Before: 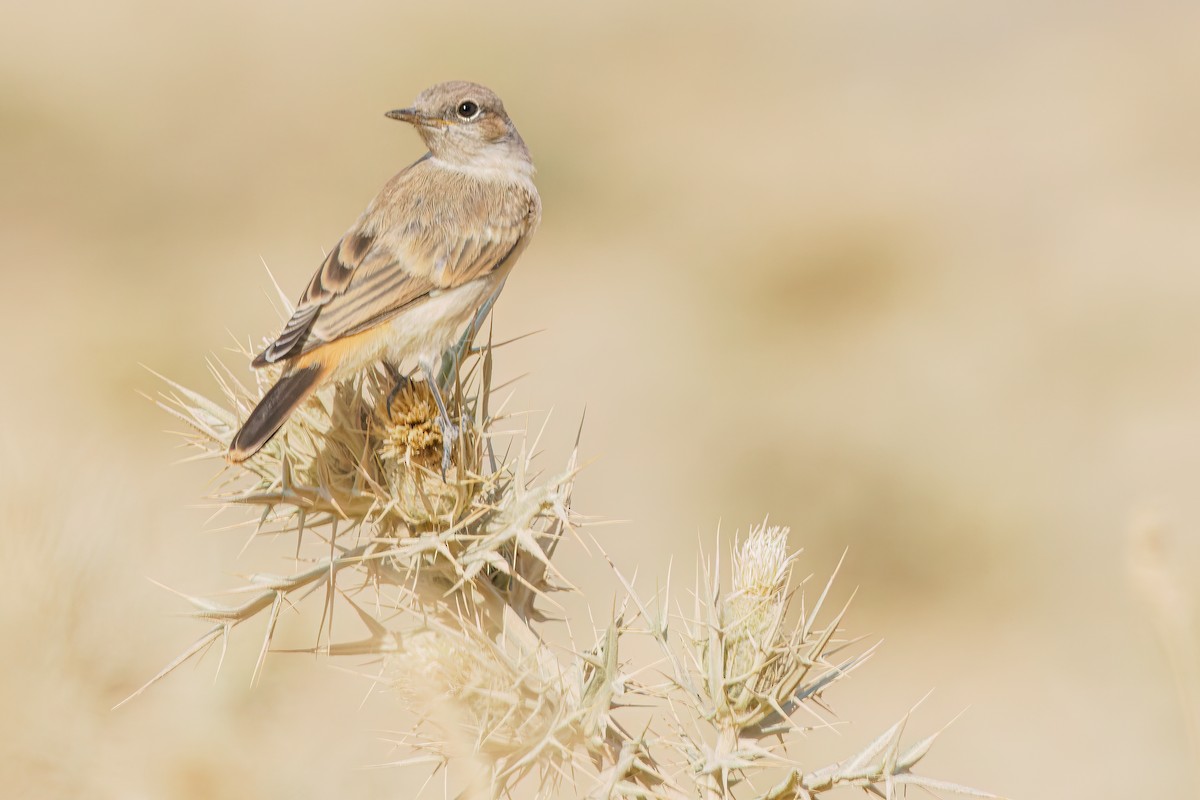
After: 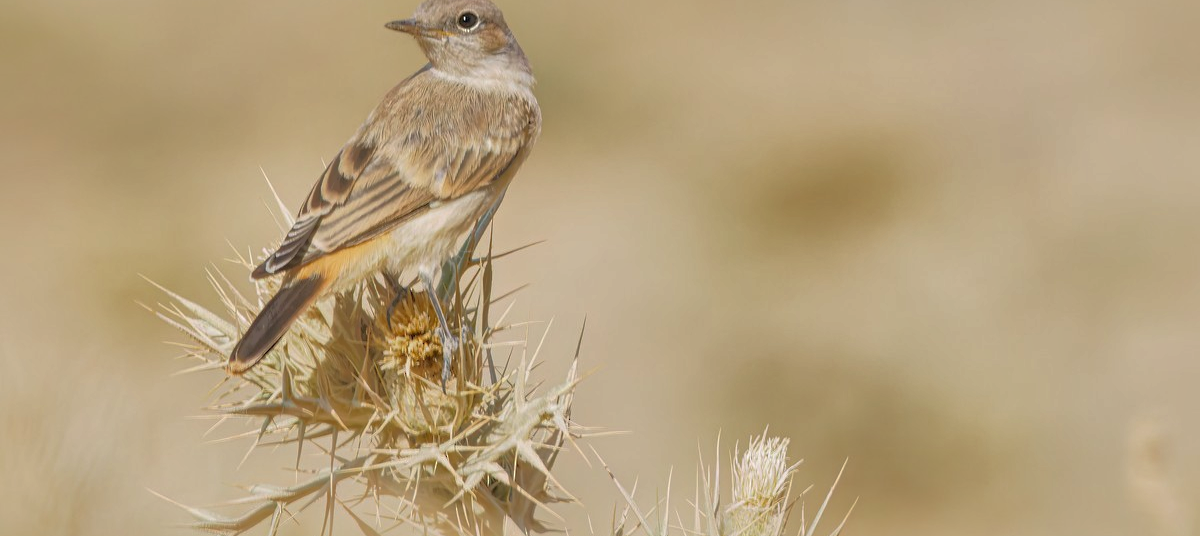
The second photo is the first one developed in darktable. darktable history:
shadows and highlights: shadows 39.33, highlights -59.99
local contrast: mode bilateral grid, contrast 21, coarseness 49, detail 119%, midtone range 0.2
crop: top 11.144%, bottom 21.732%
